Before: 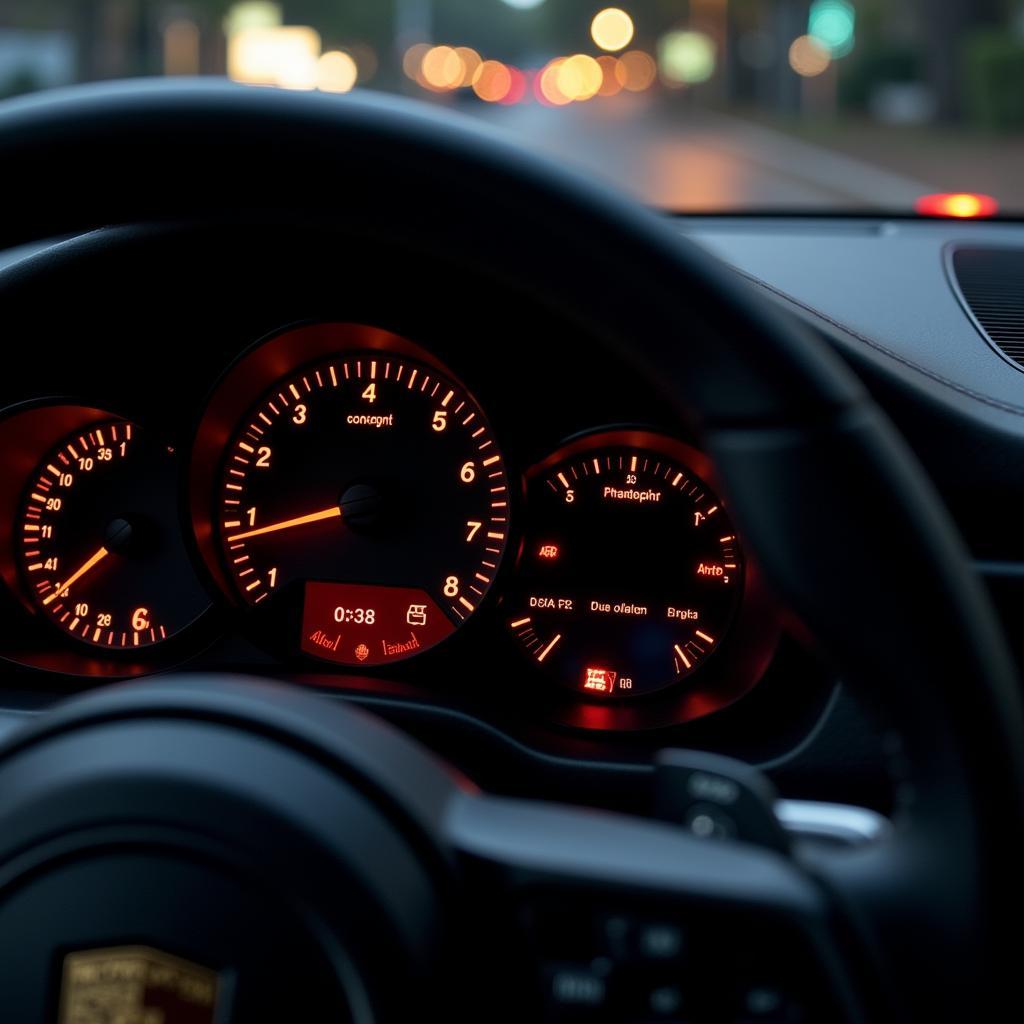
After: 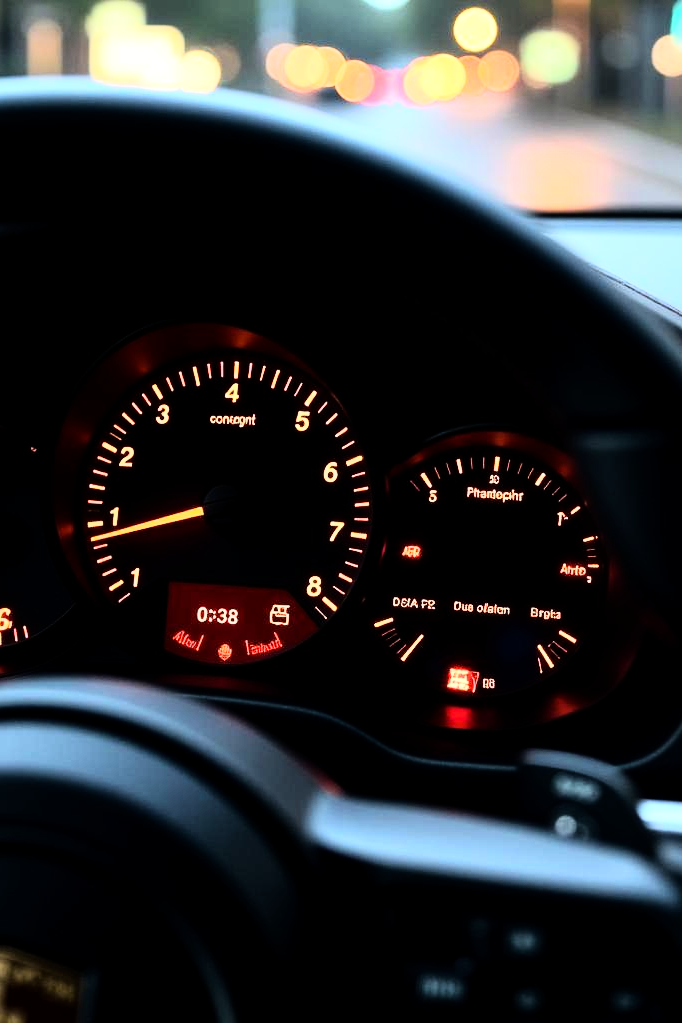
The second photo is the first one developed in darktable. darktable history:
crop and rotate: left 13.409%, right 19.924%
color balance: mode lift, gamma, gain (sRGB)
exposure: black level correction 0.001, exposure 0.5 EV, compensate exposure bias true, compensate highlight preservation false
rgb curve: curves: ch0 [(0, 0) (0.21, 0.15) (0.24, 0.21) (0.5, 0.75) (0.75, 0.96) (0.89, 0.99) (1, 1)]; ch1 [(0, 0.02) (0.21, 0.13) (0.25, 0.2) (0.5, 0.67) (0.75, 0.9) (0.89, 0.97) (1, 1)]; ch2 [(0, 0.02) (0.21, 0.13) (0.25, 0.2) (0.5, 0.67) (0.75, 0.9) (0.89, 0.97) (1, 1)], compensate middle gray true
